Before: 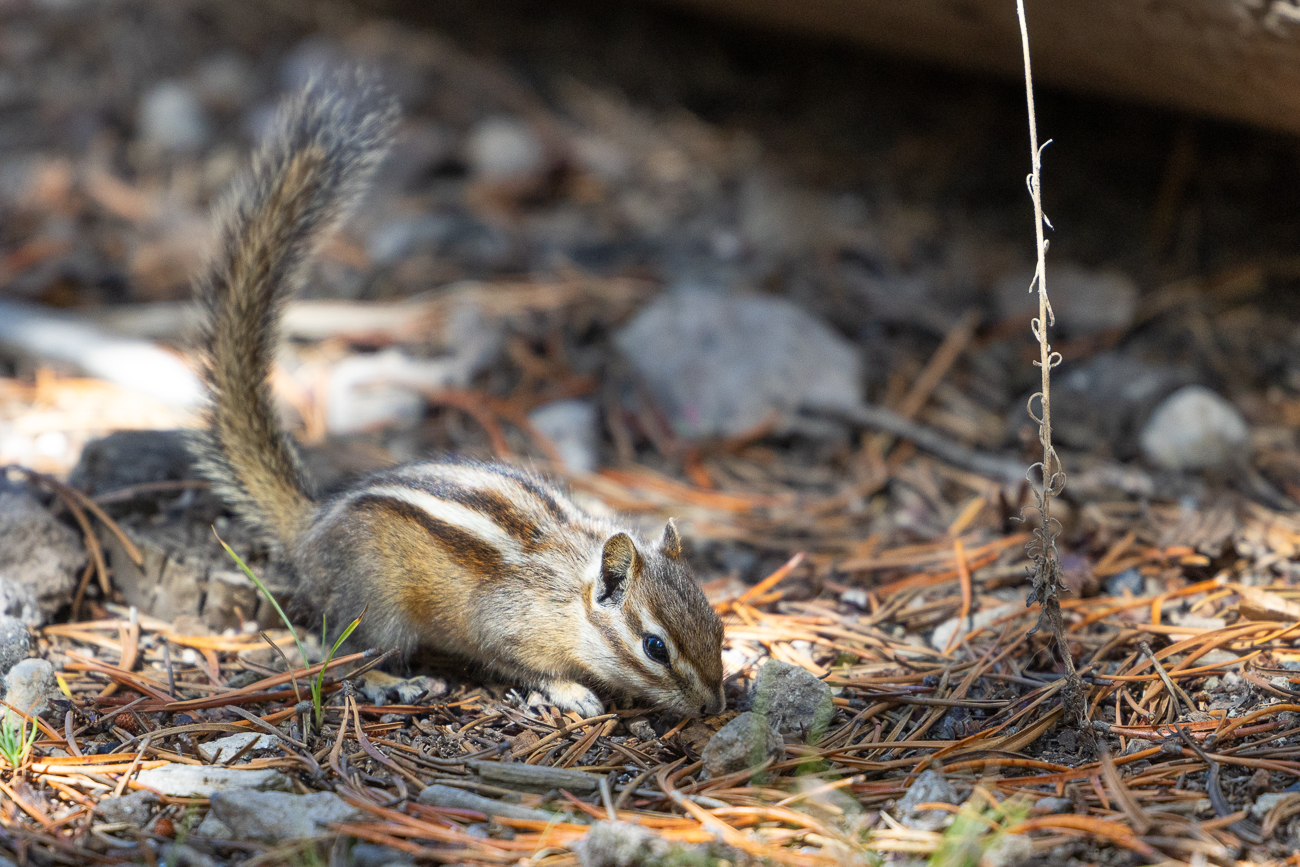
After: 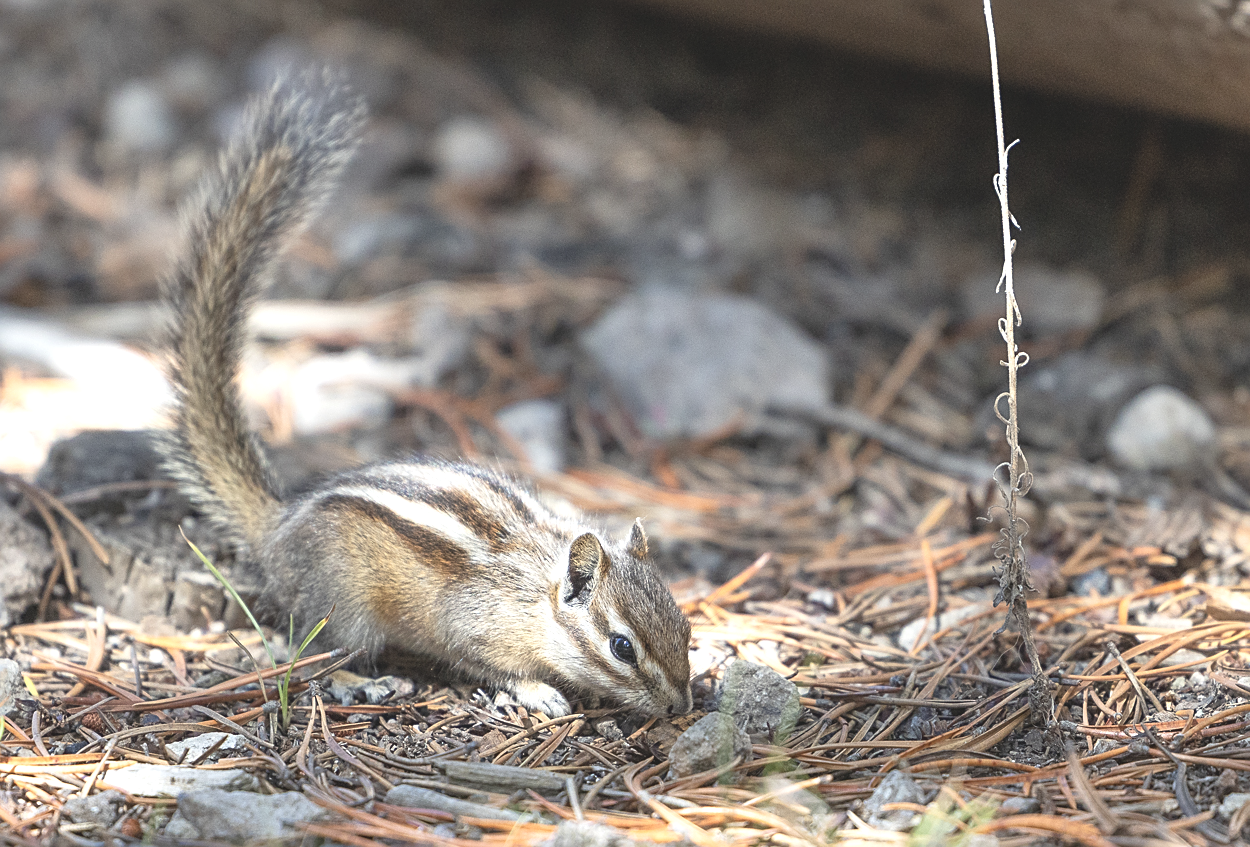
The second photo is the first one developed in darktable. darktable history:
contrast brightness saturation: contrast -0.254, saturation -0.436
exposure: black level correction 0, exposure 1.001 EV, compensate highlight preservation false
crop and rotate: left 2.598%, right 1.186%, bottom 2.239%
sharpen: on, module defaults
